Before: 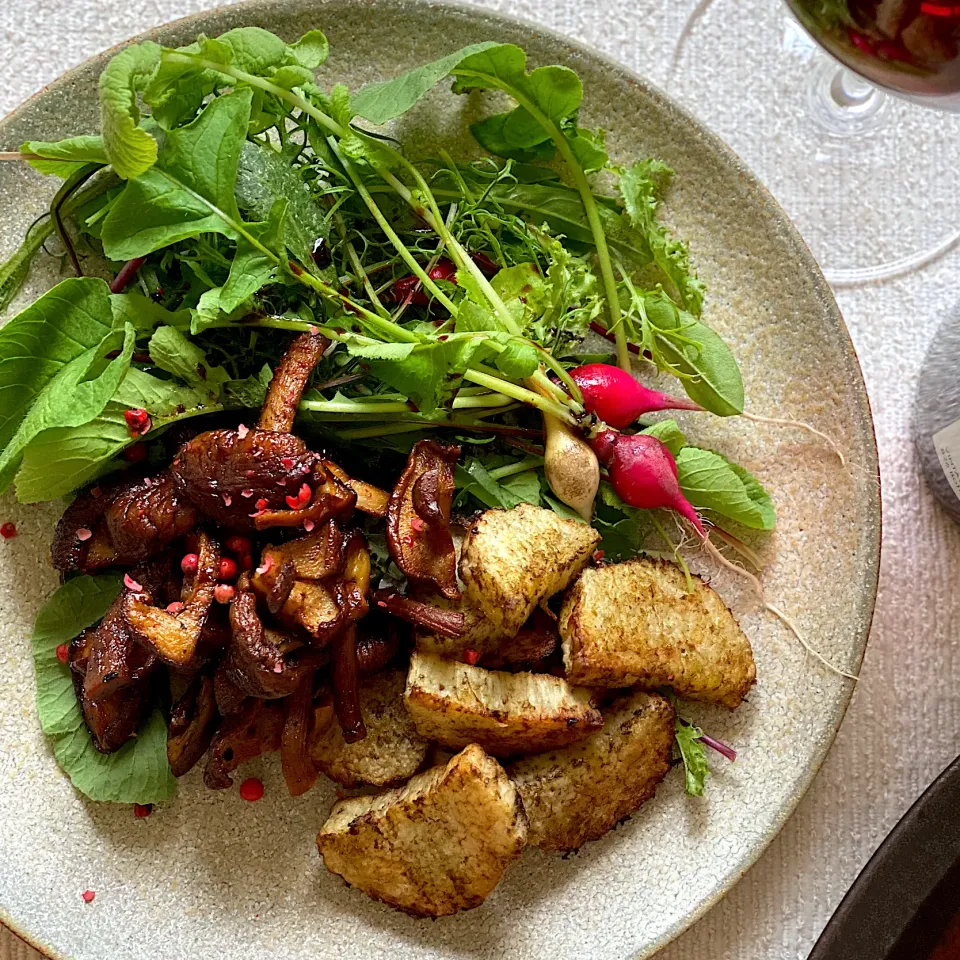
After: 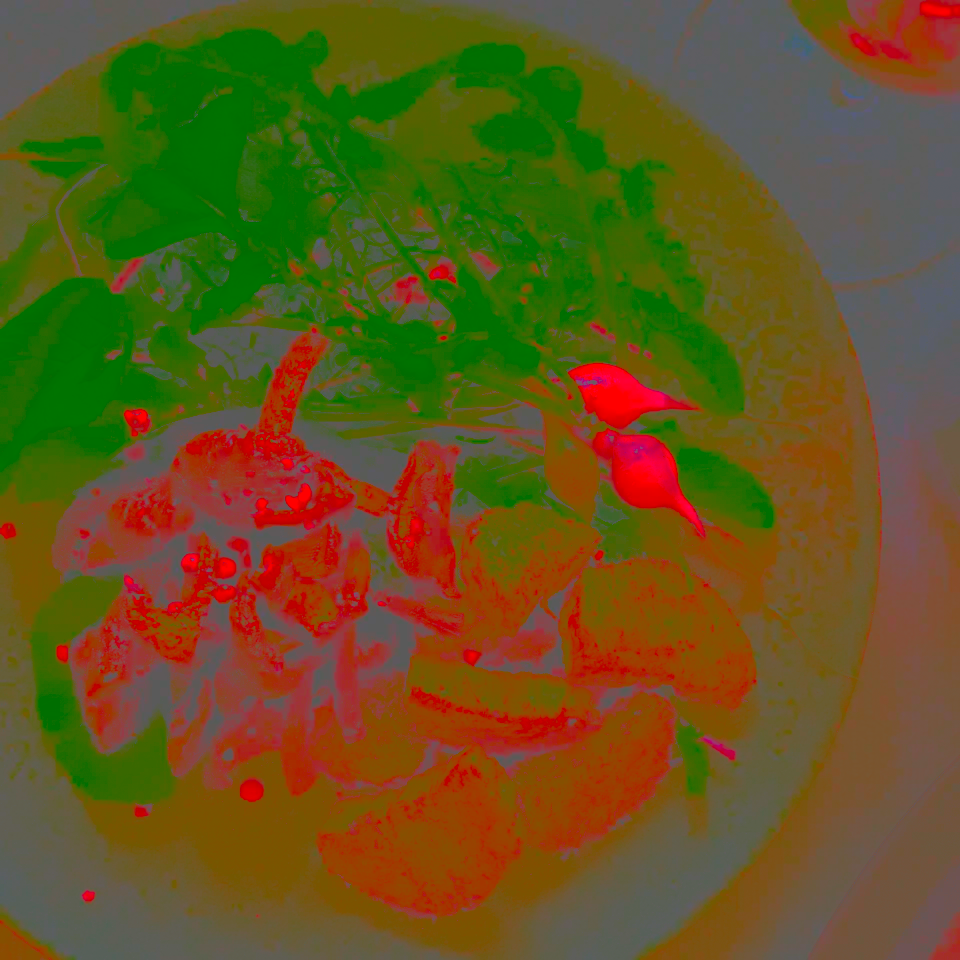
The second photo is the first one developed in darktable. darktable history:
exposure: exposure 0.631 EV, compensate highlight preservation false
sharpen: radius 2.902, amount 0.875, threshold 47.372
contrast brightness saturation: contrast -0.985, brightness -0.179, saturation 0.743
